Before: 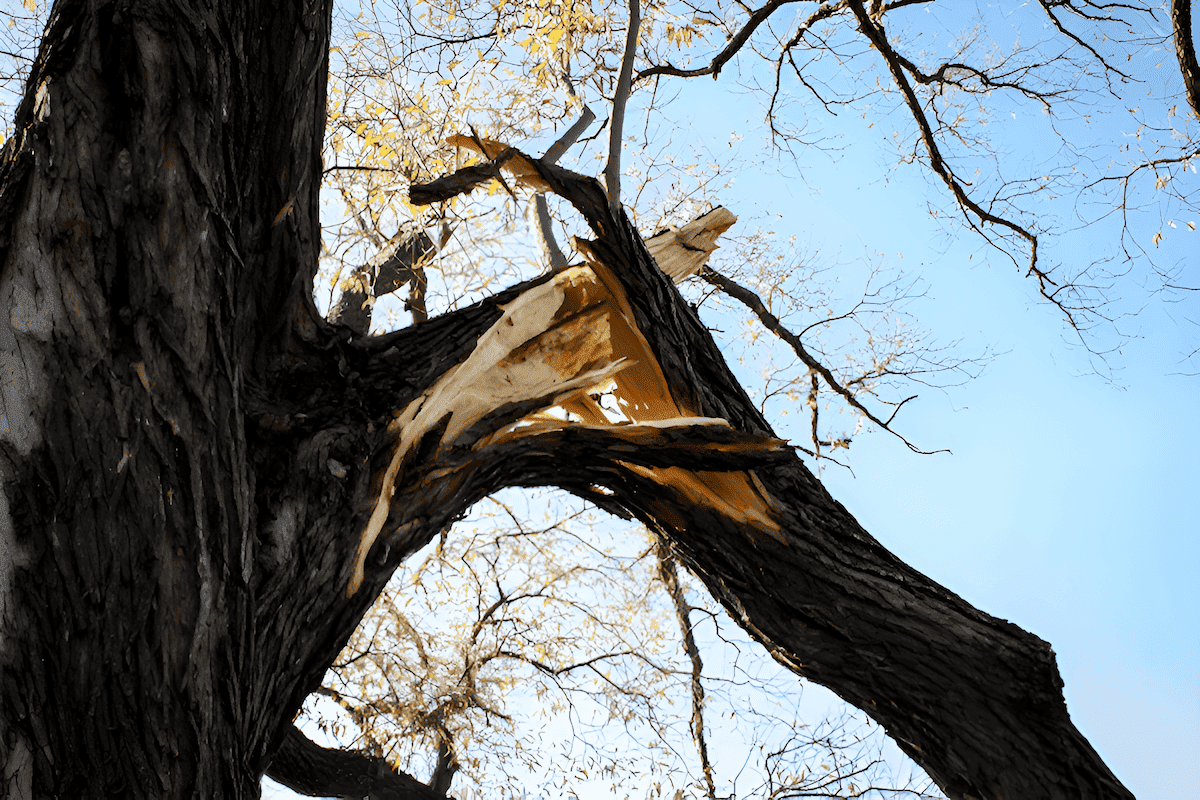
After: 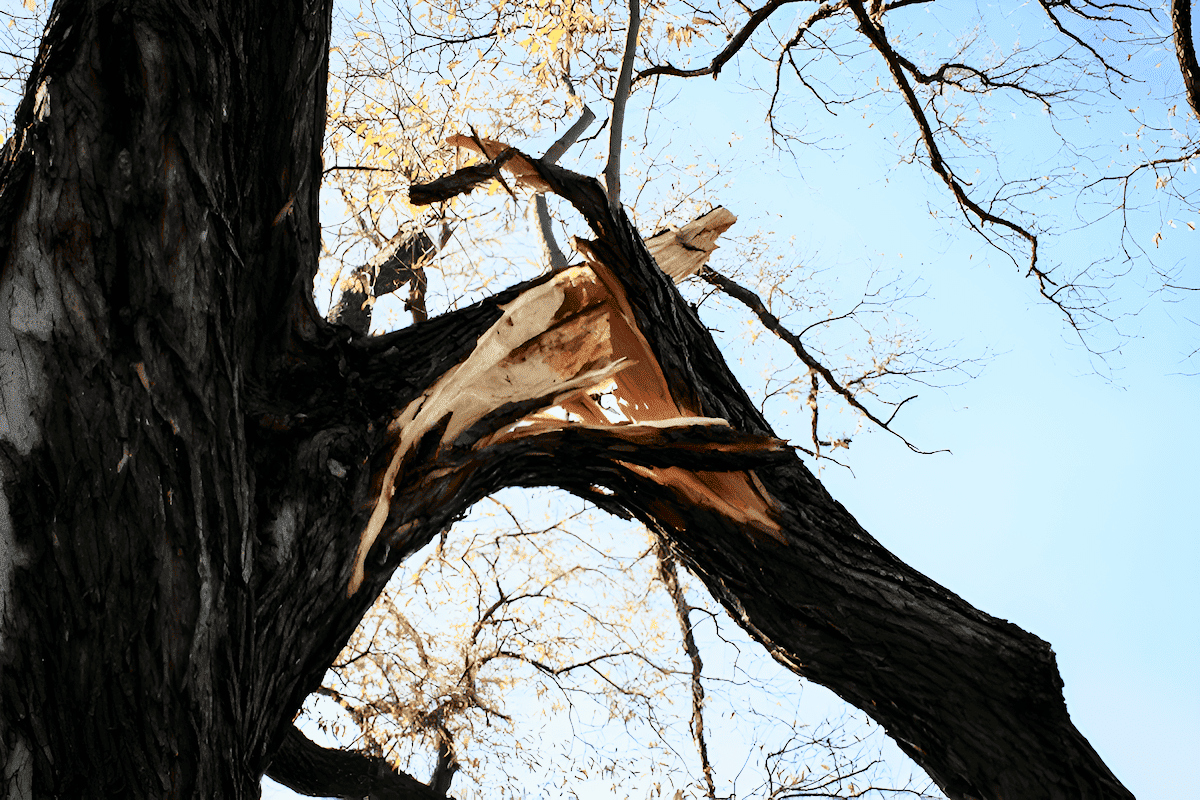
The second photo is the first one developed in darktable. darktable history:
tone equalizer: on, module defaults
white balance: emerald 1
tone curve: curves: ch0 [(0, 0) (0.105, 0.068) (0.195, 0.162) (0.283, 0.283) (0.384, 0.404) (0.485, 0.531) (0.638, 0.681) (0.795, 0.879) (1, 0.977)]; ch1 [(0, 0) (0.161, 0.092) (0.35, 0.33) (0.379, 0.401) (0.456, 0.469) (0.504, 0.5) (0.512, 0.514) (0.58, 0.597) (0.635, 0.646) (1, 1)]; ch2 [(0, 0) (0.371, 0.362) (0.437, 0.437) (0.5, 0.5) (0.53, 0.523) (0.56, 0.58) (0.622, 0.606) (1, 1)], color space Lab, independent channels, preserve colors none
